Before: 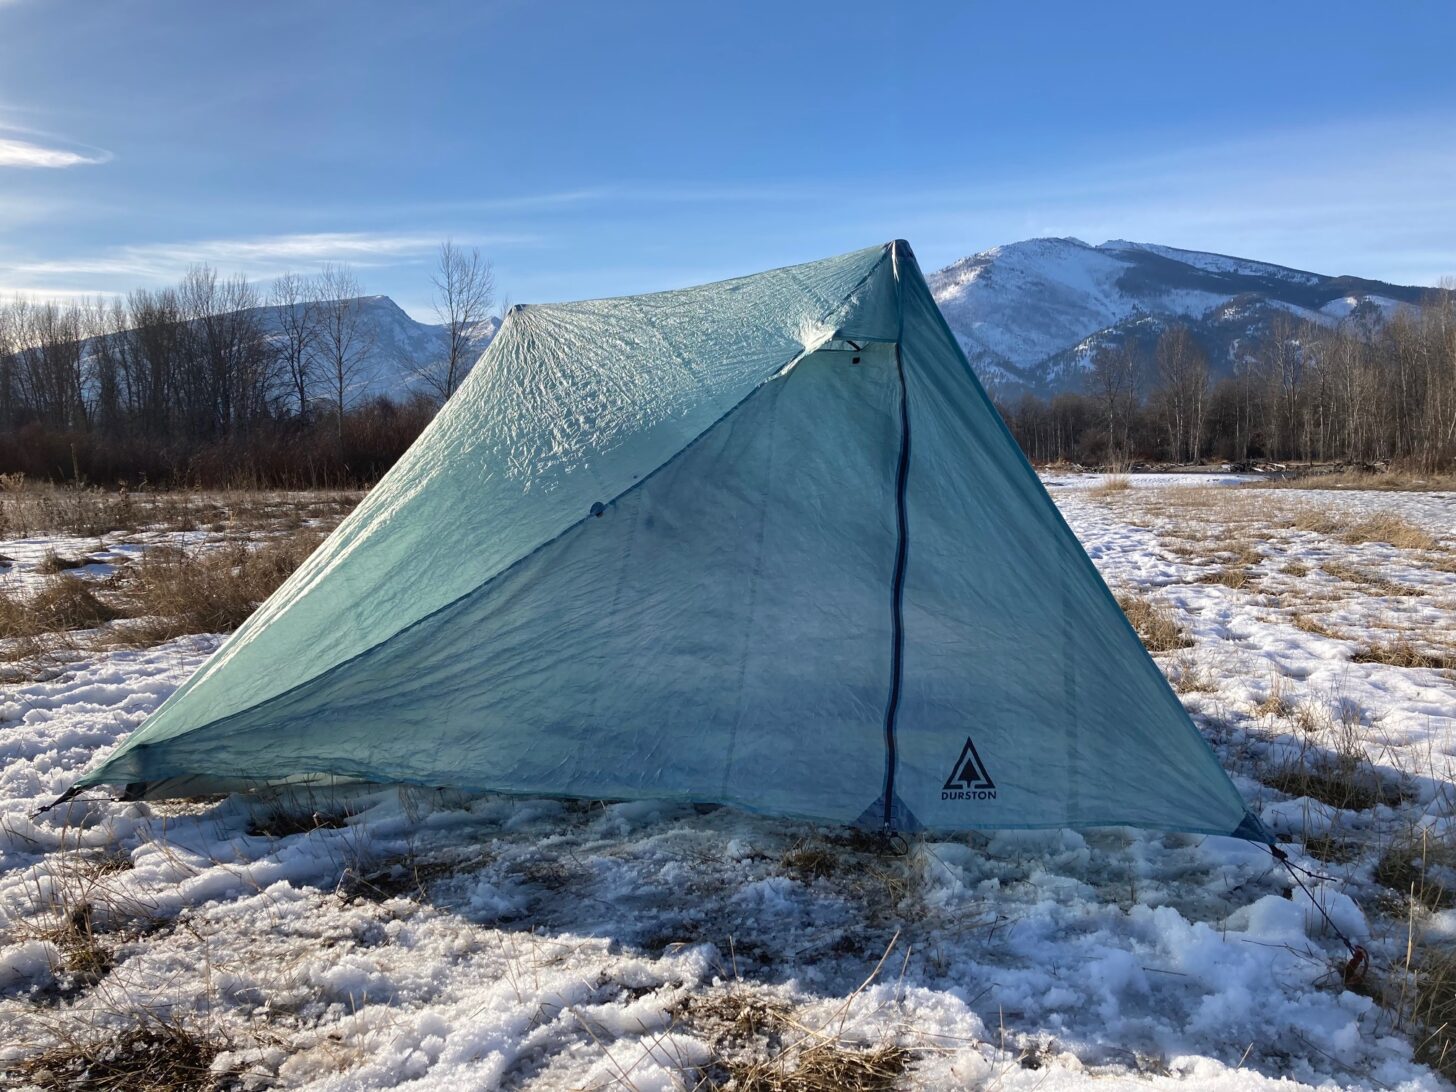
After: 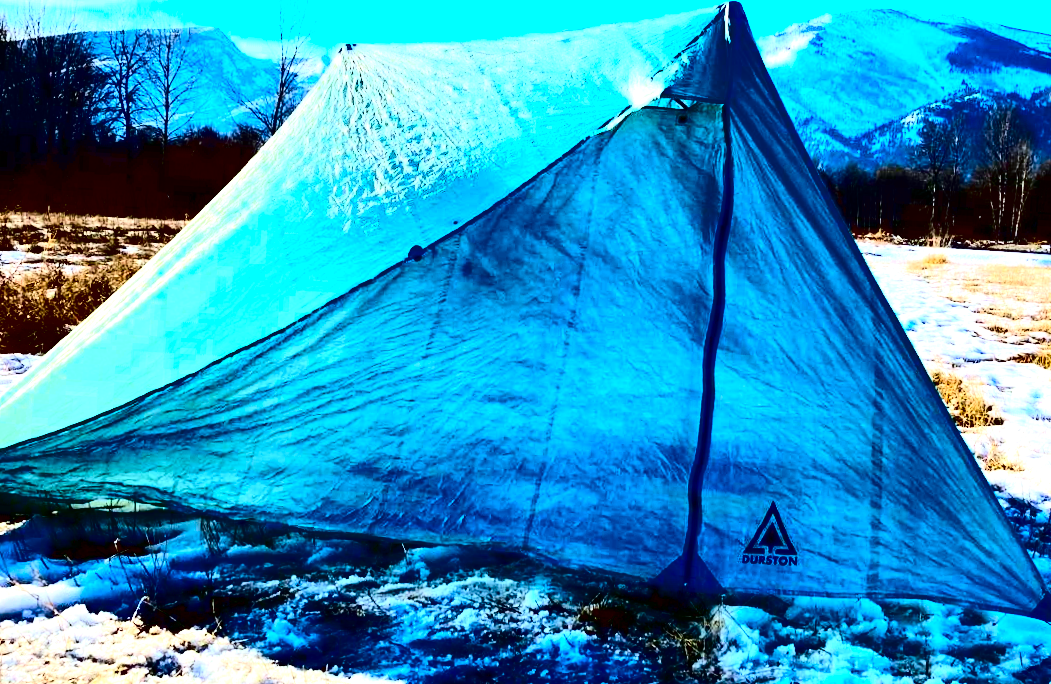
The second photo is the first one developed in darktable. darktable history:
exposure: black level correction 0, exposure 1.379 EV, compensate exposure bias true, compensate highlight preservation false
color balance: lift [1.004, 1.002, 1.002, 0.998], gamma [1, 1.007, 1.002, 0.993], gain [1, 0.977, 1.013, 1.023], contrast -3.64%
crop and rotate: angle -3.37°, left 9.79%, top 20.73%, right 12.42%, bottom 11.82%
contrast brightness saturation: contrast 0.77, brightness -1, saturation 1
color balance rgb: perceptual saturation grading › global saturation 20%, global vibrance 20%
